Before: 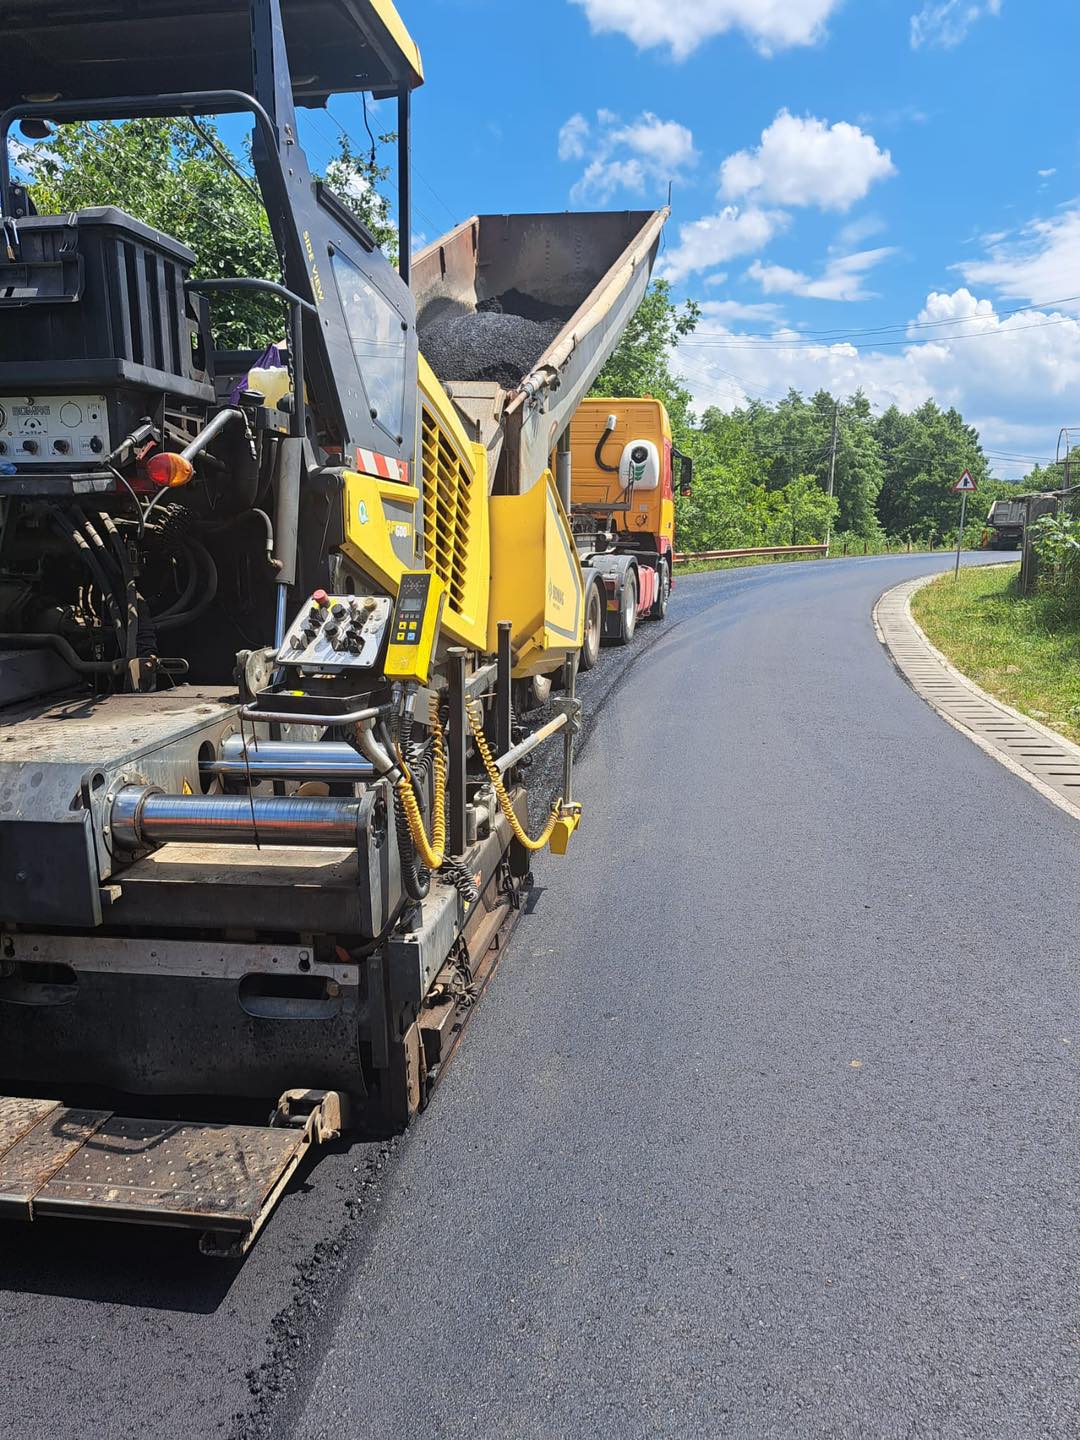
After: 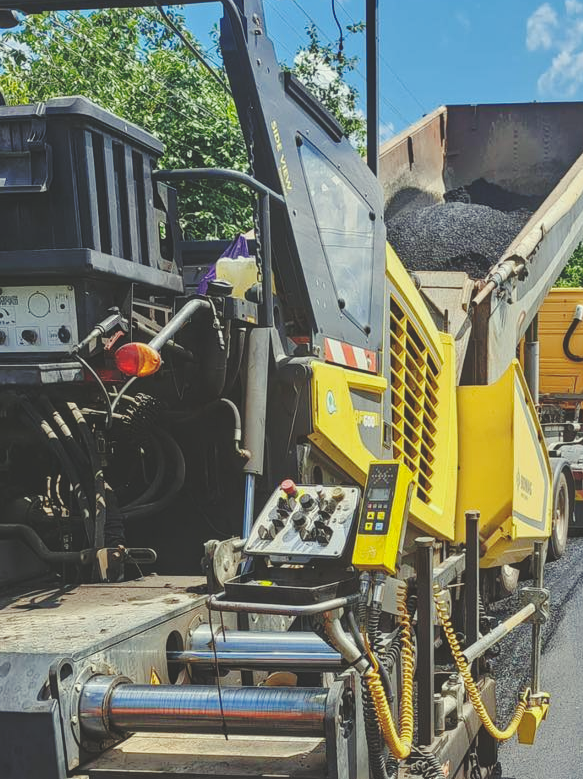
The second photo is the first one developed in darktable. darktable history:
base curve: curves: ch0 [(0, 0.024) (0.055, 0.065) (0.121, 0.166) (0.236, 0.319) (0.693, 0.726) (1, 1)], preserve colors none
crop and rotate: left 3.026%, top 7.641%, right 42.963%, bottom 38.194%
color correction: highlights a* -4.24, highlights b* 6.35
exposure: exposure 0.653 EV, compensate exposure bias true, compensate highlight preservation false
local contrast: on, module defaults
shadows and highlights: radius 330.17, shadows 53.37, highlights -98.32, compress 94.45%, soften with gaussian
tone equalizer: -8 EV -0.037 EV, -7 EV 0.017 EV, -6 EV -0.007 EV, -5 EV 0.007 EV, -4 EV -0.029 EV, -3 EV -0.237 EV, -2 EV -0.682 EV, -1 EV -0.957 EV, +0 EV -0.981 EV, mask exposure compensation -0.511 EV
